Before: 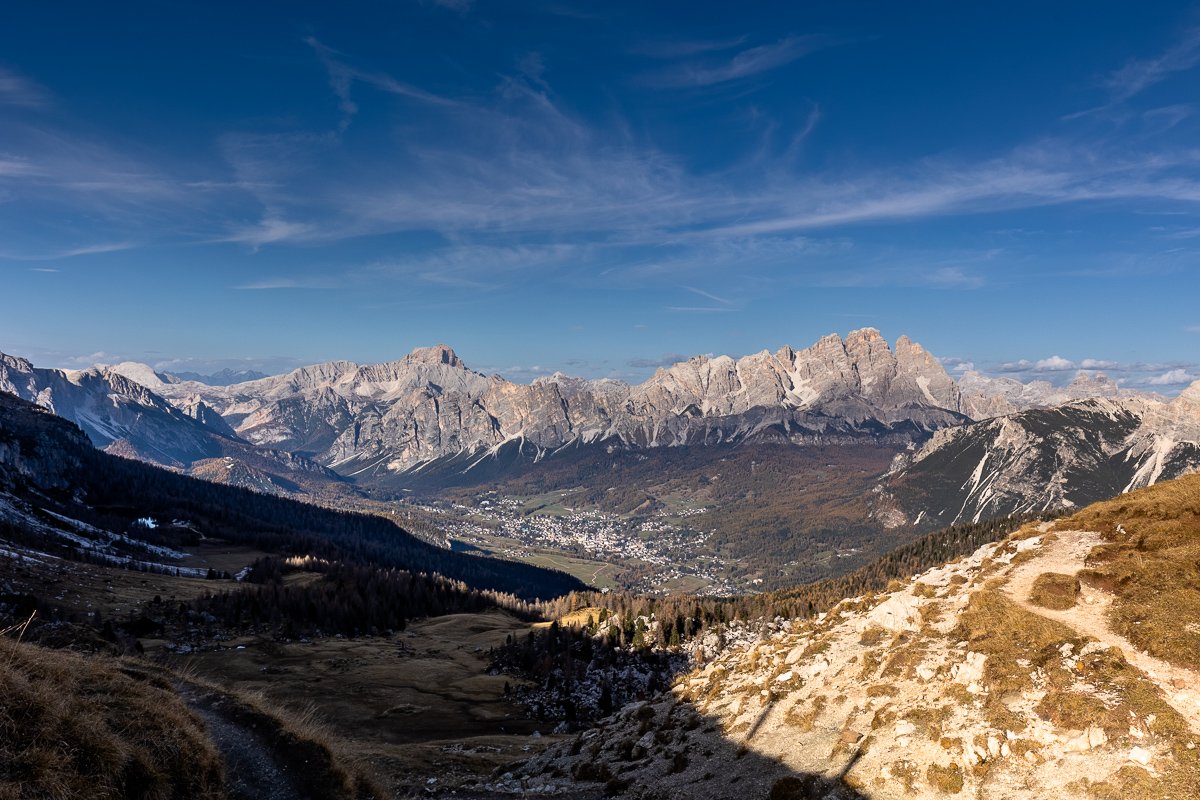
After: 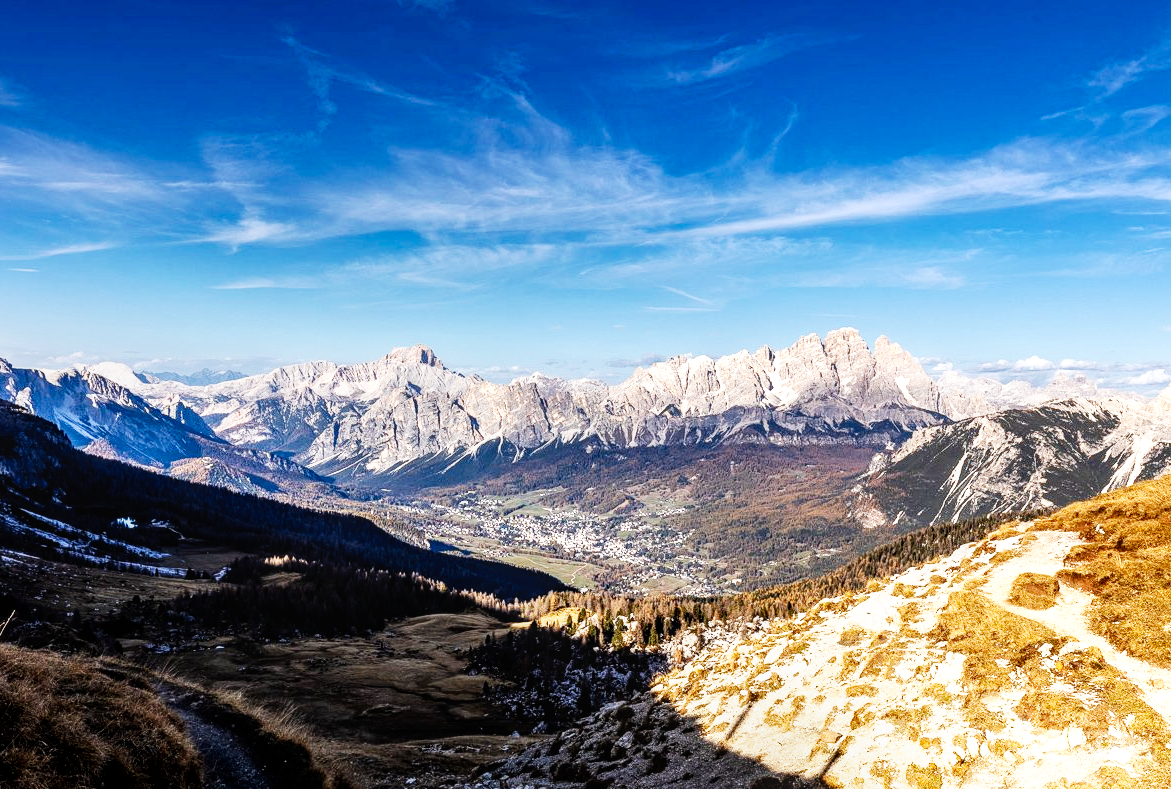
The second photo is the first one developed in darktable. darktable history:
crop and rotate: left 1.774%, right 0.633%, bottom 1.28%
local contrast: on, module defaults
exposure: black level correction 0.001, compensate highlight preservation false
base curve: curves: ch0 [(0, 0) (0.007, 0.004) (0.027, 0.03) (0.046, 0.07) (0.207, 0.54) (0.442, 0.872) (0.673, 0.972) (1, 1)], preserve colors none
